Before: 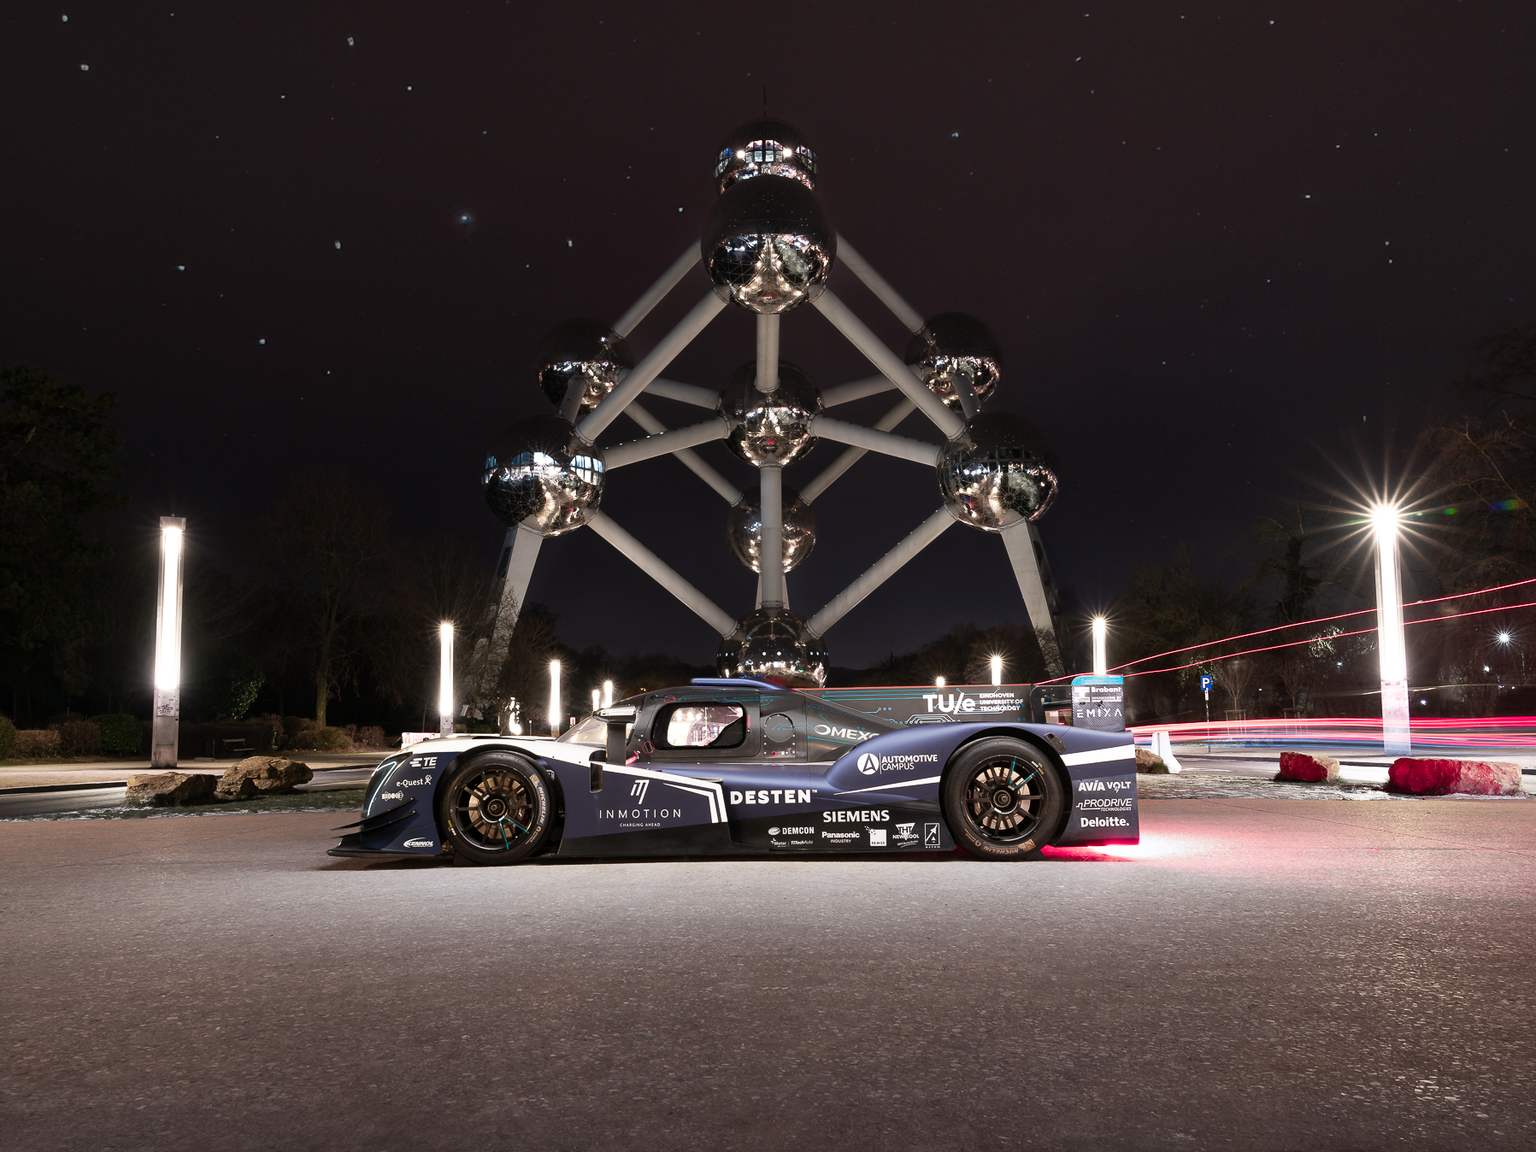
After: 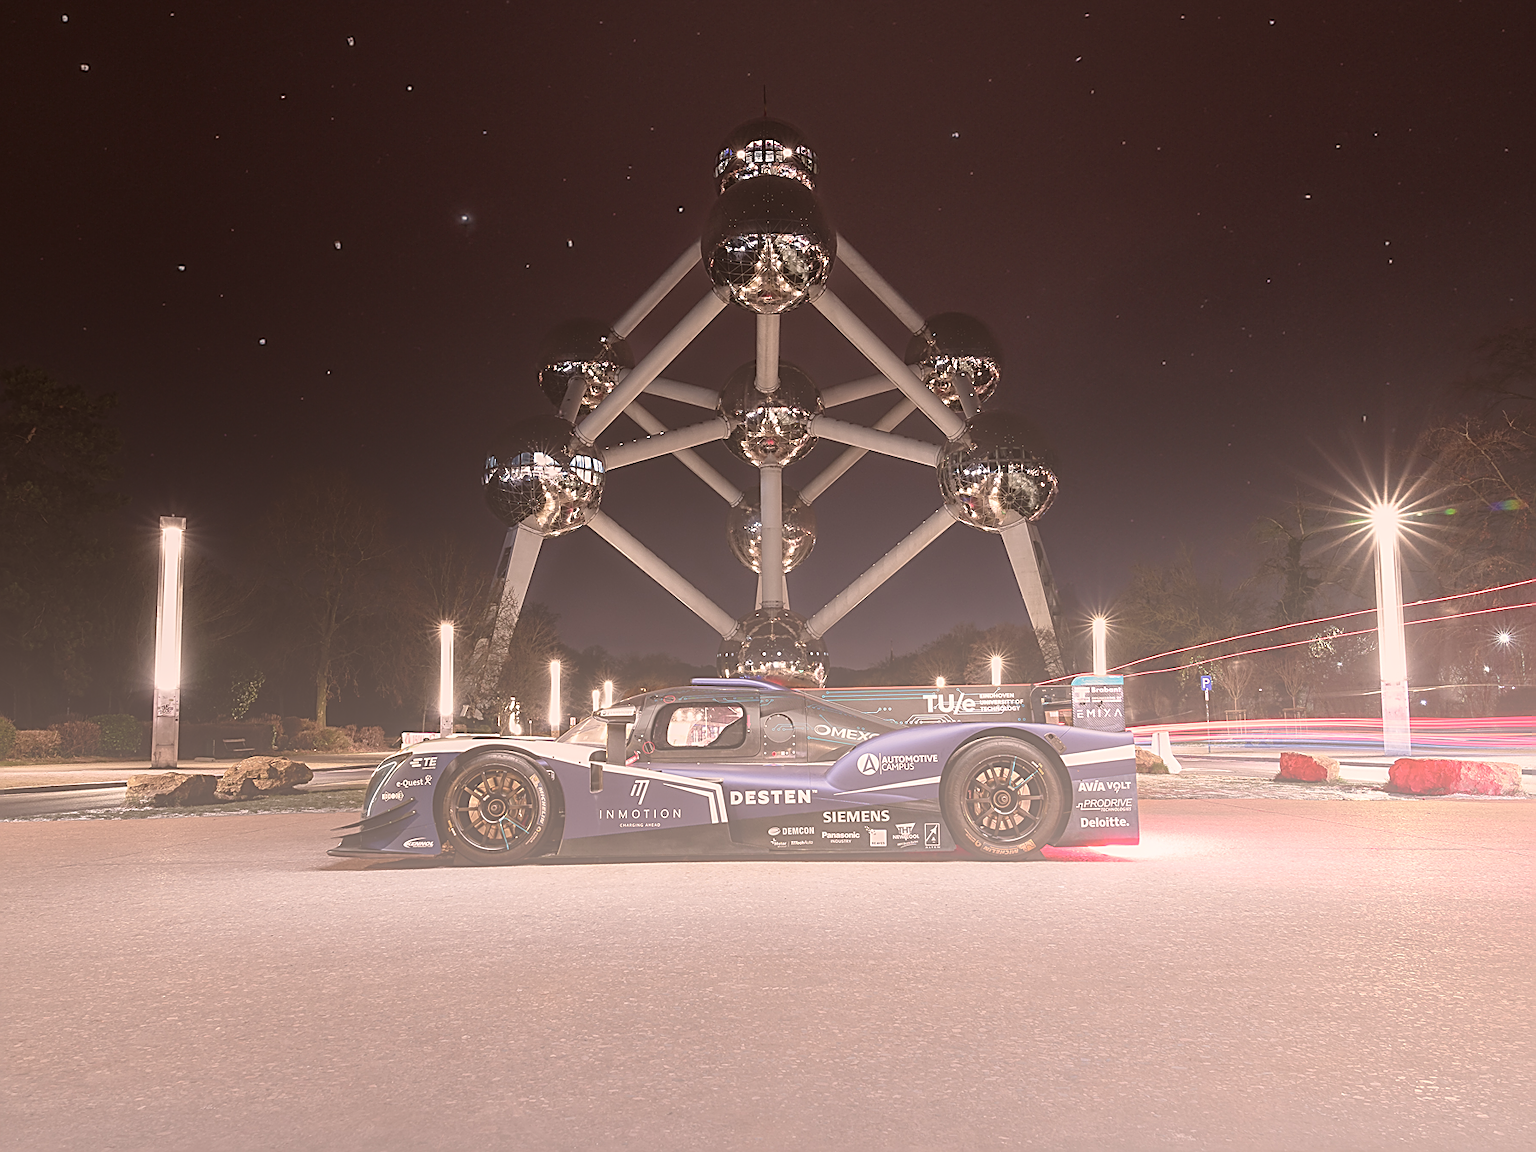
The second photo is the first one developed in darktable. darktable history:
exposure: exposure -0.116 EV, compensate exposure bias true, compensate highlight preservation false
bloom: size 70%, threshold 25%, strength 70%
color correction: highlights a* 10.21, highlights b* 9.79, shadows a* 8.61, shadows b* 7.88, saturation 0.8
local contrast: on, module defaults
sharpen: amount 1
